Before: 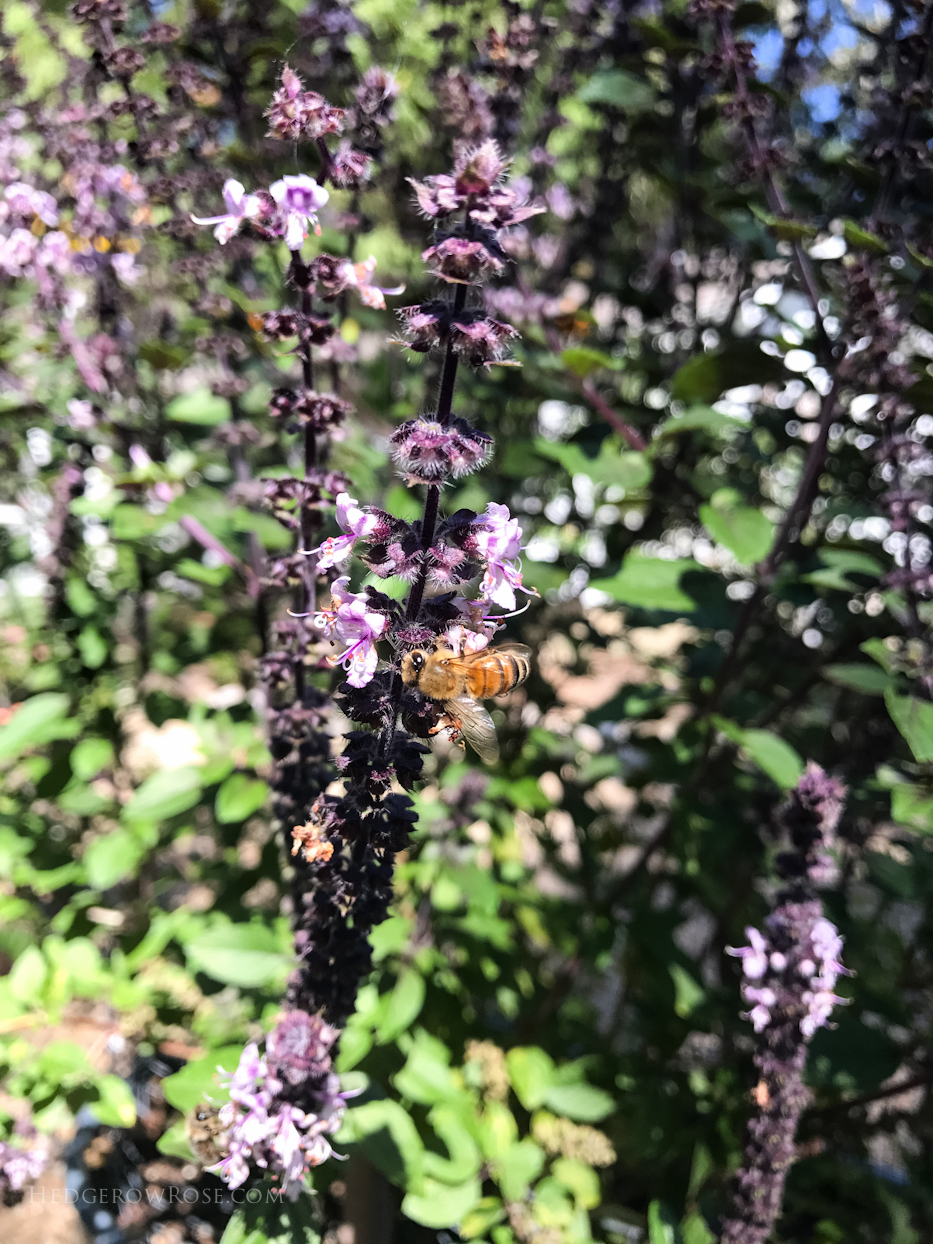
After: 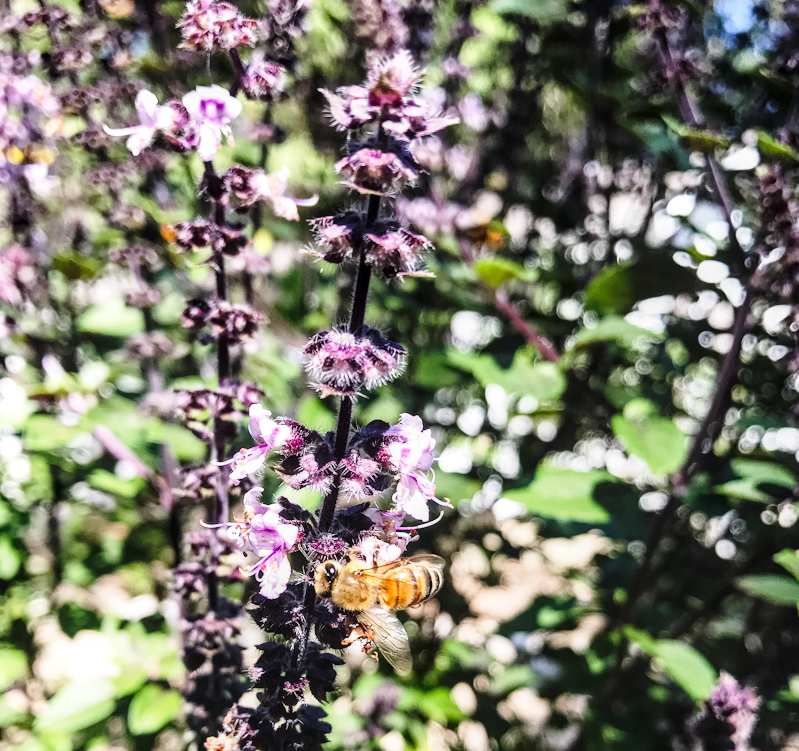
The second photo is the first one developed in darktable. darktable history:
base curve: curves: ch0 [(0, 0) (0.028, 0.03) (0.121, 0.232) (0.46, 0.748) (0.859, 0.968) (1, 1)], preserve colors none
local contrast: on, module defaults
crop and rotate: left 9.345%, top 7.22%, right 4.982%, bottom 32.331%
